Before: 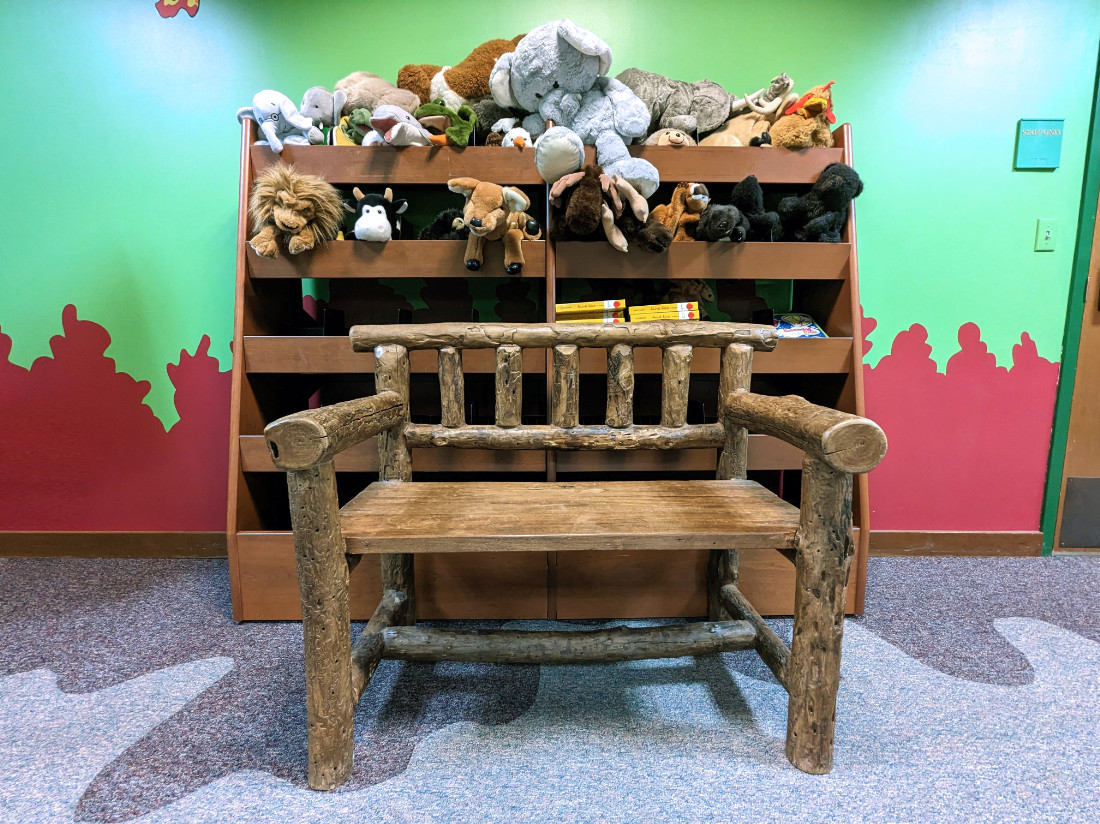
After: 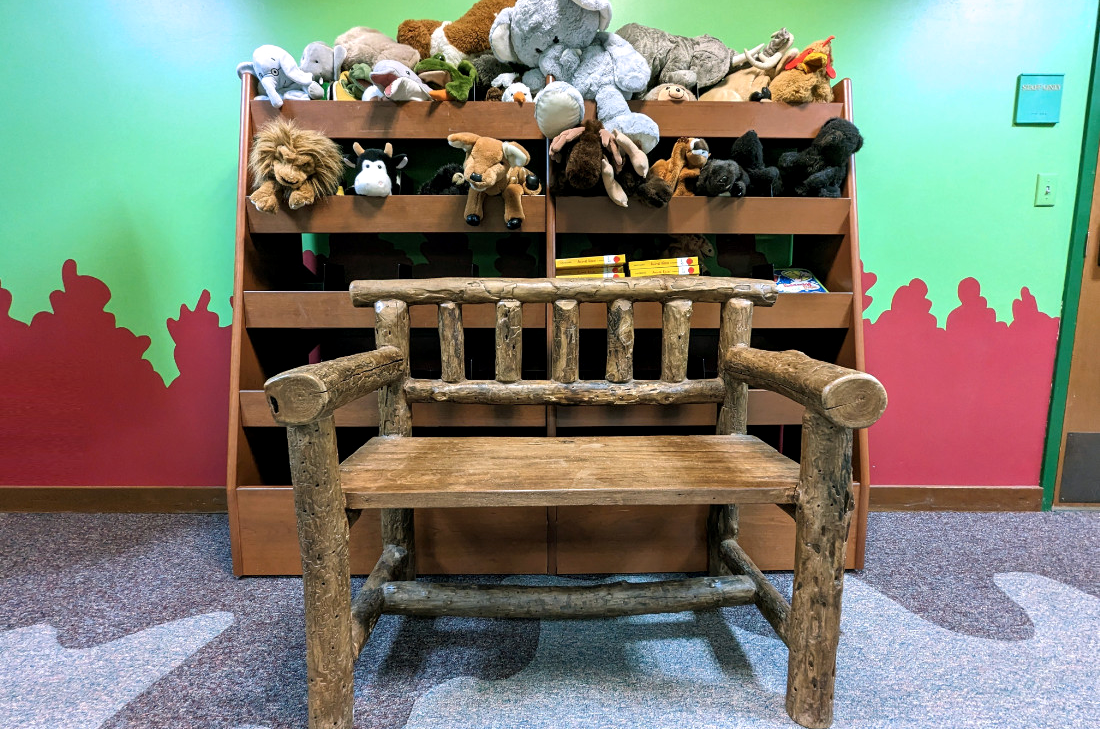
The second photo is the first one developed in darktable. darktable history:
crop and rotate: top 5.539%, bottom 5.92%
contrast equalizer: octaves 7, y [[0.6 ×6], [0.55 ×6], [0 ×6], [0 ×6], [0 ×6]], mix 0.158
